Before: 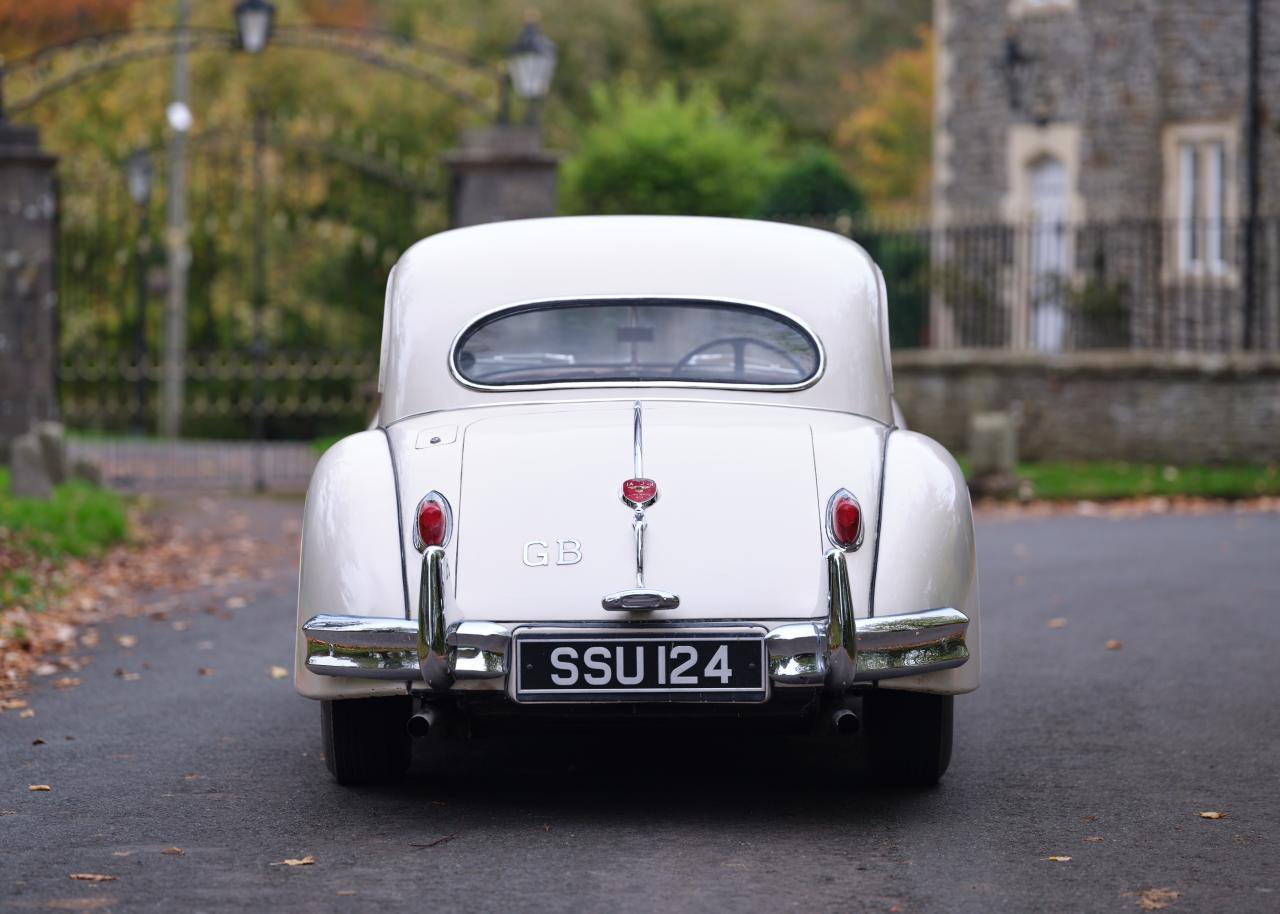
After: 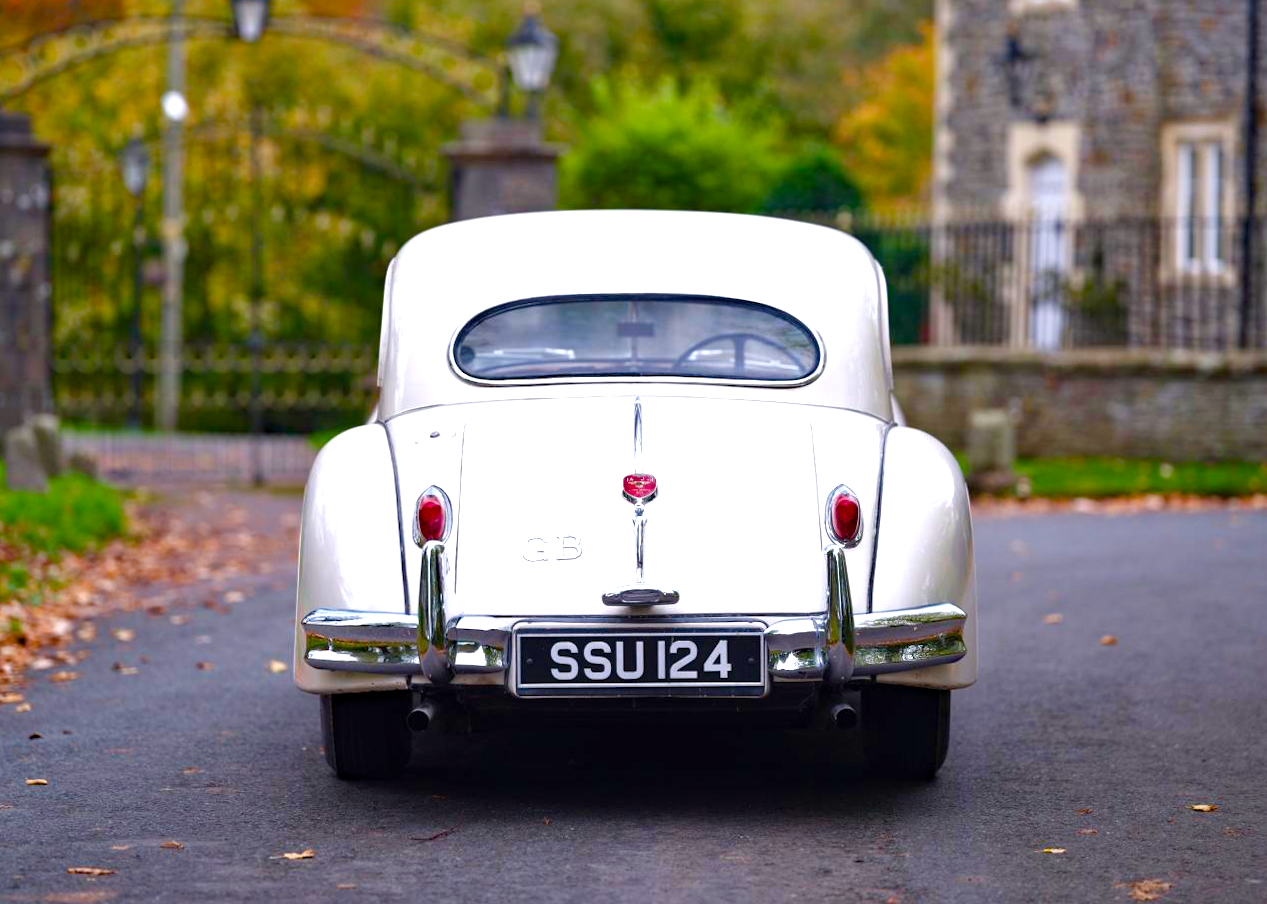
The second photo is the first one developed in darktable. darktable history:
haze removal: compatibility mode true, adaptive false
rotate and perspective: rotation 0.174°, lens shift (vertical) 0.013, lens shift (horizontal) 0.019, shear 0.001, automatic cropping original format, crop left 0.007, crop right 0.991, crop top 0.016, crop bottom 0.997
color balance rgb: linear chroma grading › shadows -2.2%, linear chroma grading › highlights -15%, linear chroma grading › global chroma -10%, linear chroma grading › mid-tones -10%, perceptual saturation grading › global saturation 45%, perceptual saturation grading › highlights -50%, perceptual saturation grading › shadows 30%, perceptual brilliance grading › global brilliance 18%, global vibrance 45%
